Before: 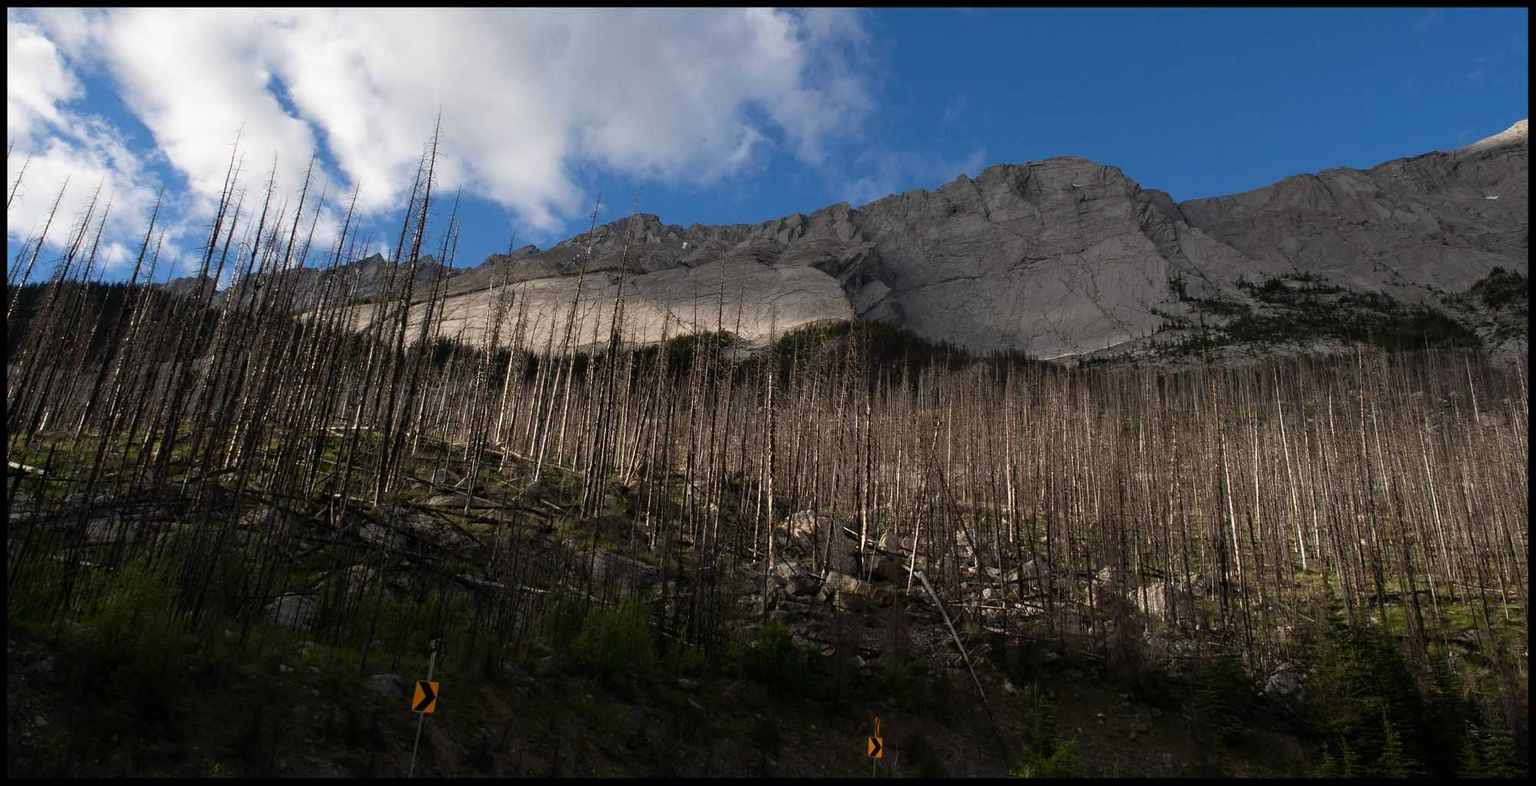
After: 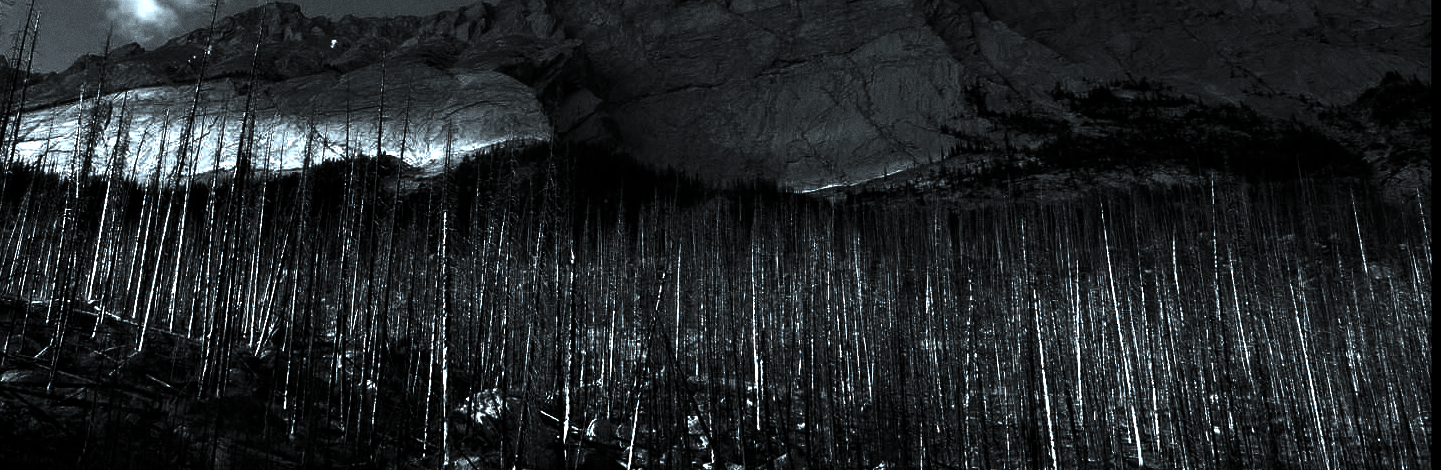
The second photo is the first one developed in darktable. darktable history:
crop and rotate: left 27.938%, top 27.046%, bottom 27.046%
exposure: exposure 1.223 EV, compensate highlight preservation false
contrast brightness saturation: contrast 0.02, brightness -1, saturation -1
tone equalizer: on, module defaults
grain: on, module defaults
color correction: highlights a* -12.64, highlights b* -18.1, saturation 0.7
color balance rgb: perceptual saturation grading › global saturation 30%, global vibrance 20%
